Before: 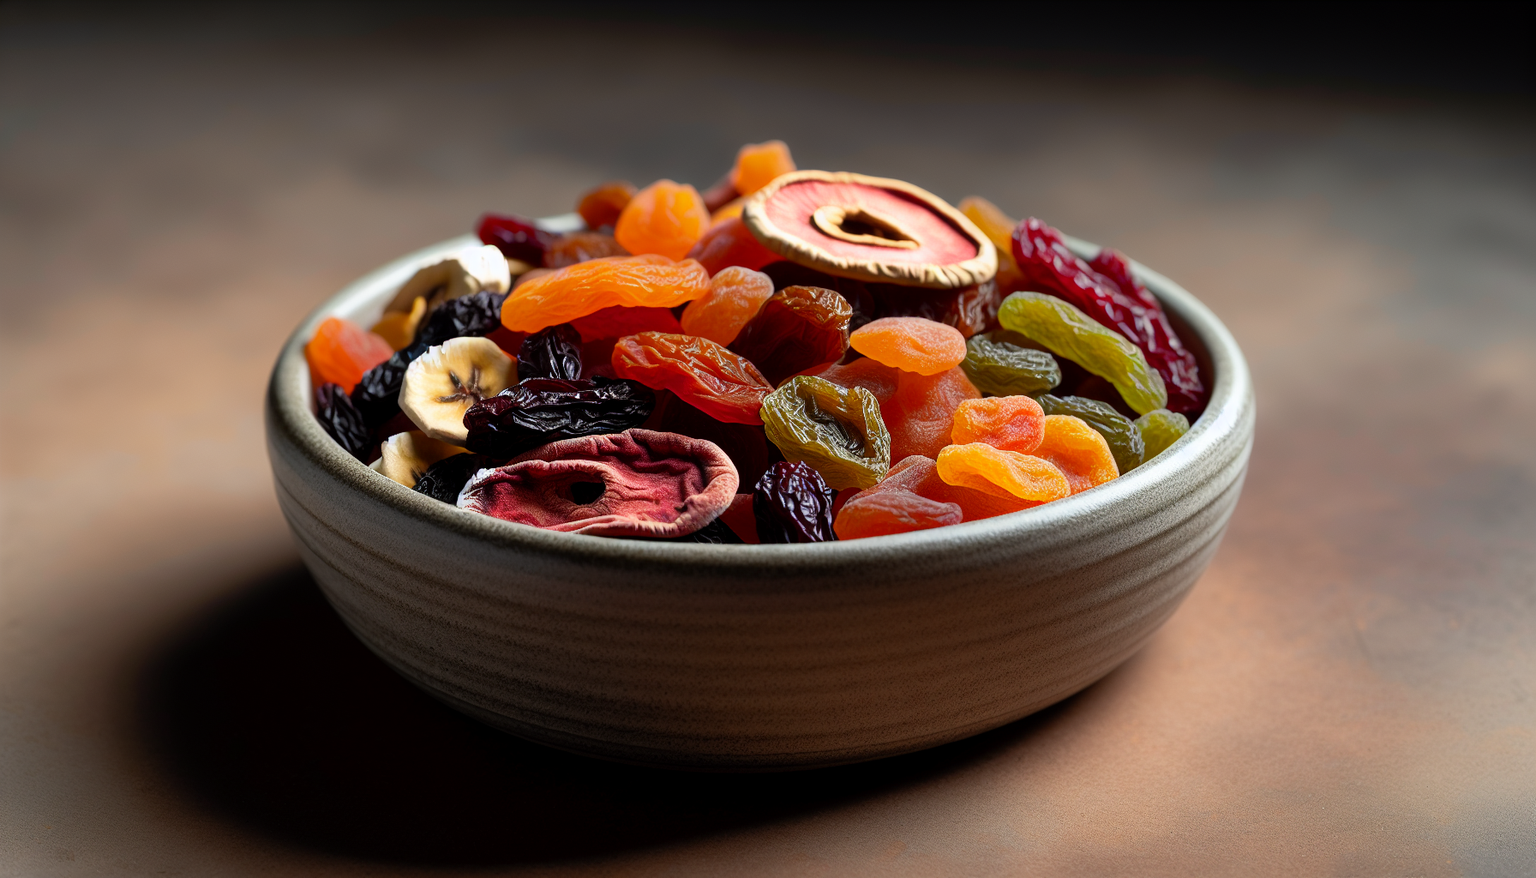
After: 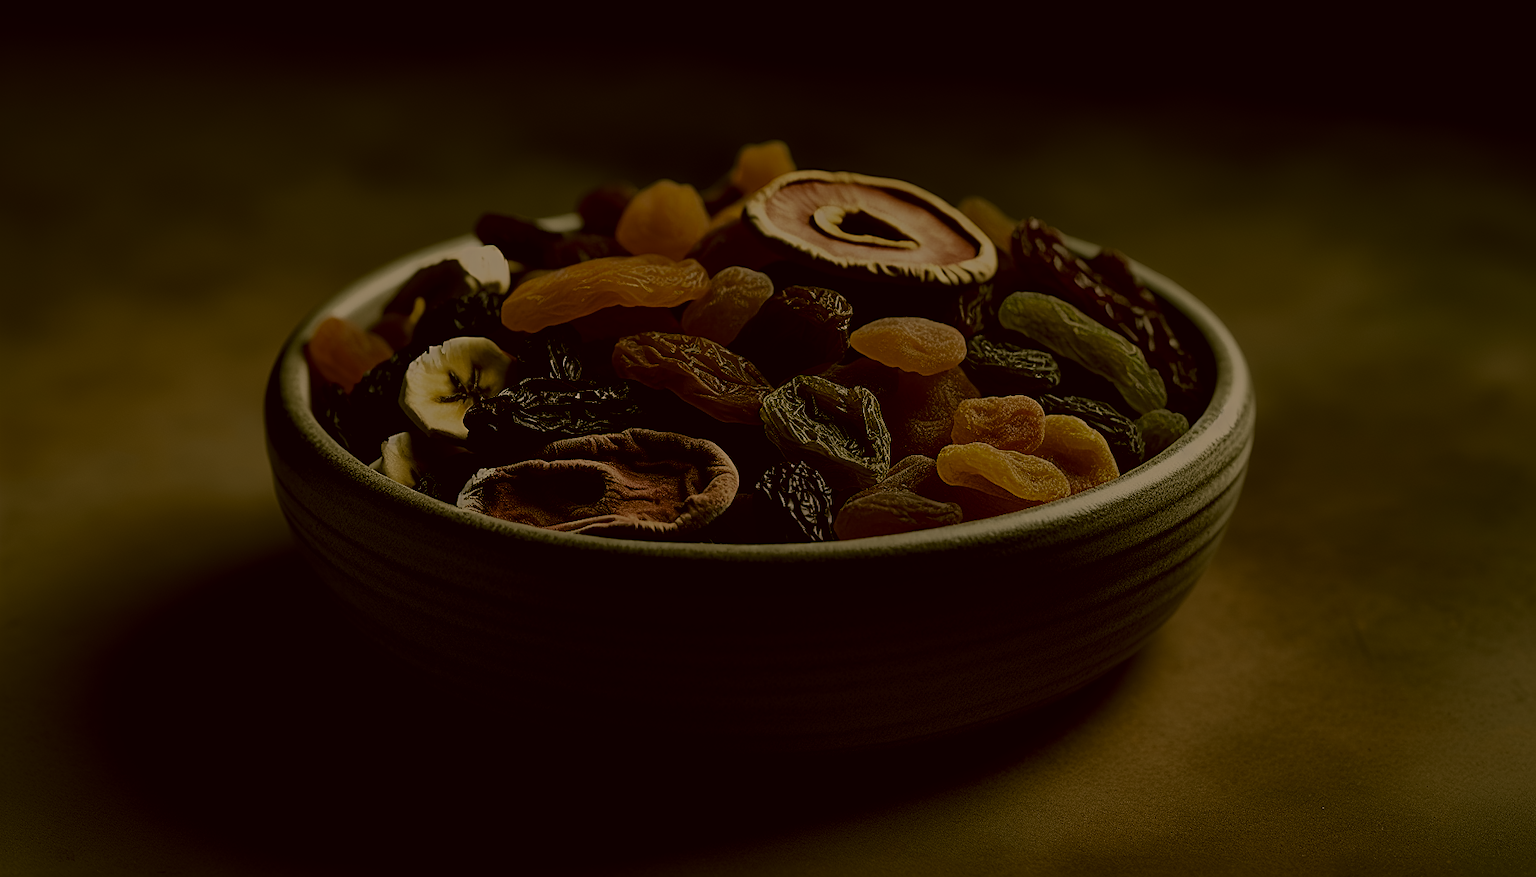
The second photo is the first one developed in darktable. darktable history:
local contrast: mode bilateral grid, contrast 20, coarseness 50, detail 171%, midtone range 0.2
contrast brightness saturation: contrast 0.028, brightness -0.035
sharpen: on, module defaults
color correction: highlights a* 8.82, highlights b* 15.18, shadows a* -0.422, shadows b* 25.92
exposure: exposure -1.404 EV, compensate exposure bias true, compensate highlight preservation false
levels: white 99.9%, levels [0, 0.618, 1]
